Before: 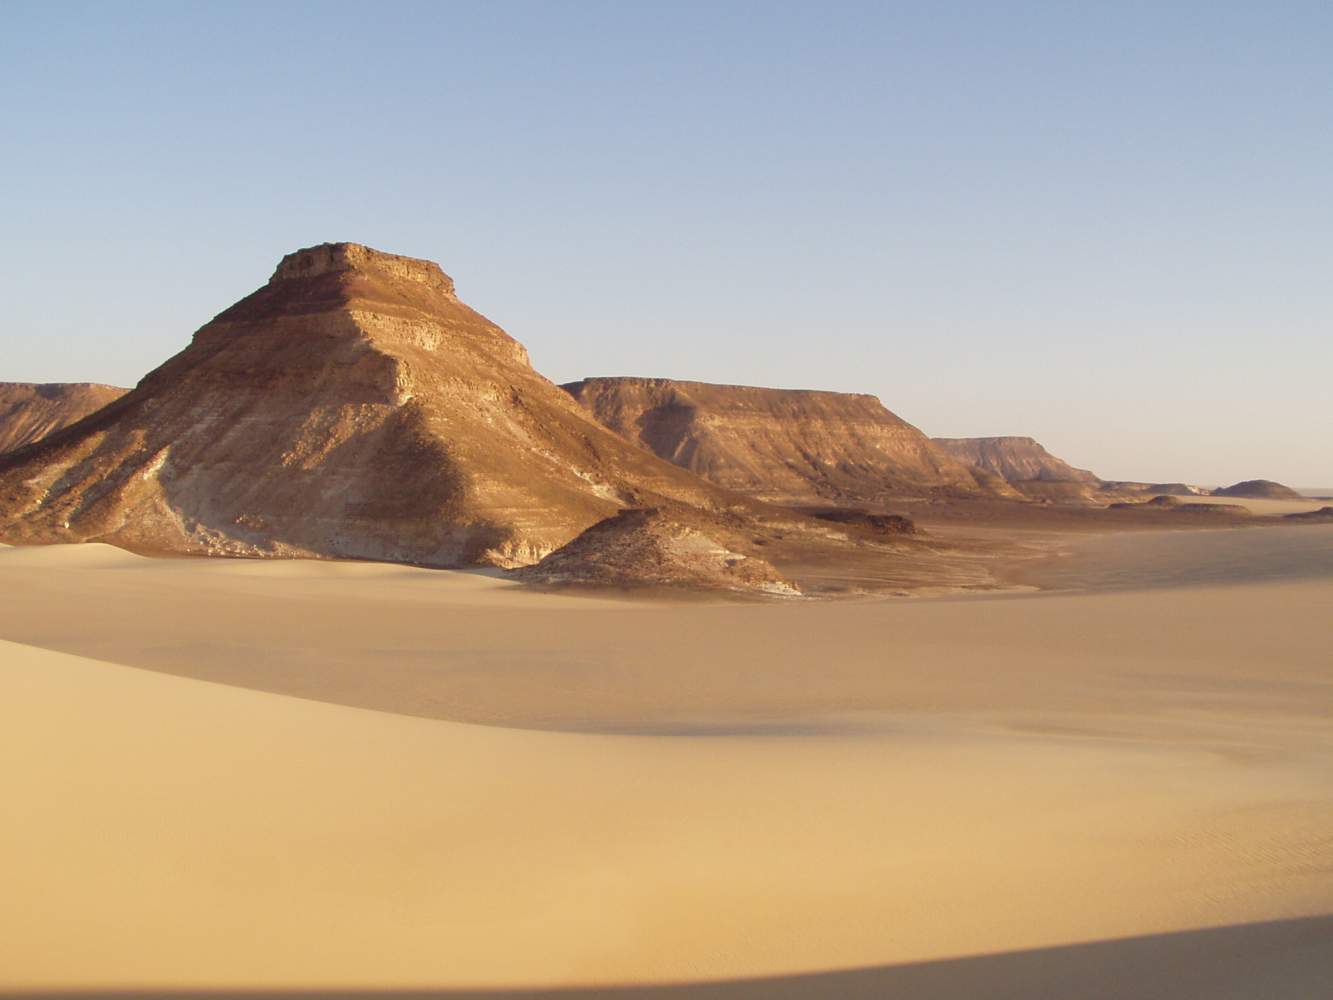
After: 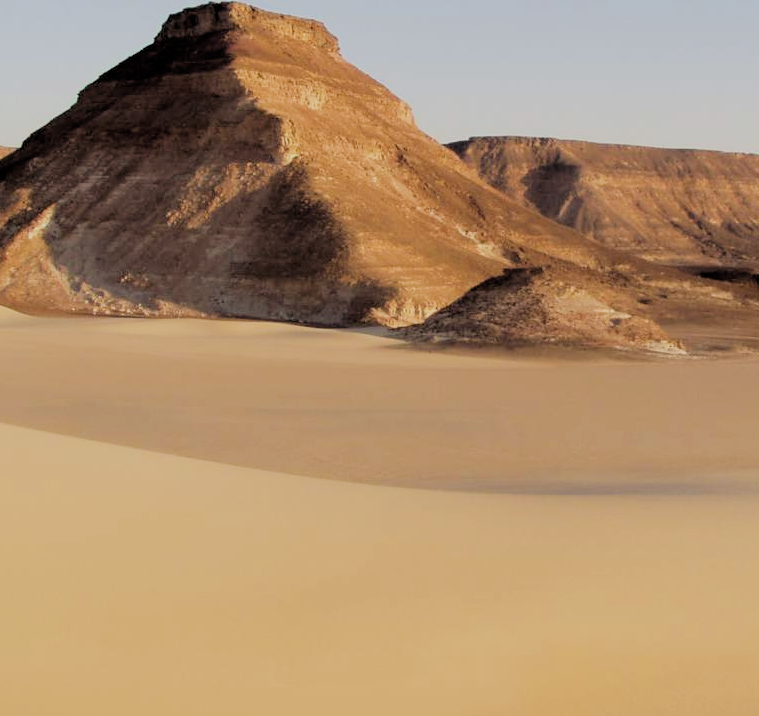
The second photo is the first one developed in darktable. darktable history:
filmic rgb: black relative exposure -2.73 EV, white relative exposure 4.56 EV, hardness 1.7, contrast 1.253
crop: left 8.667%, top 24.166%, right 34.335%, bottom 4.206%
